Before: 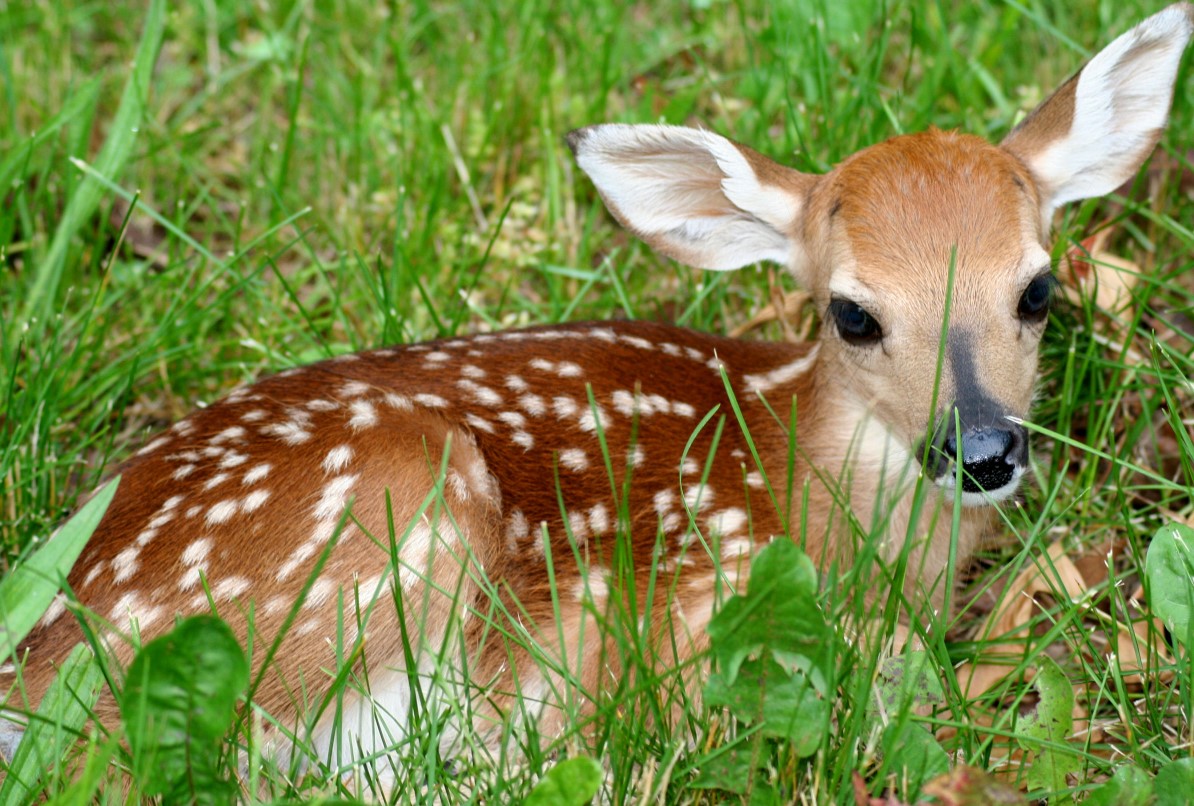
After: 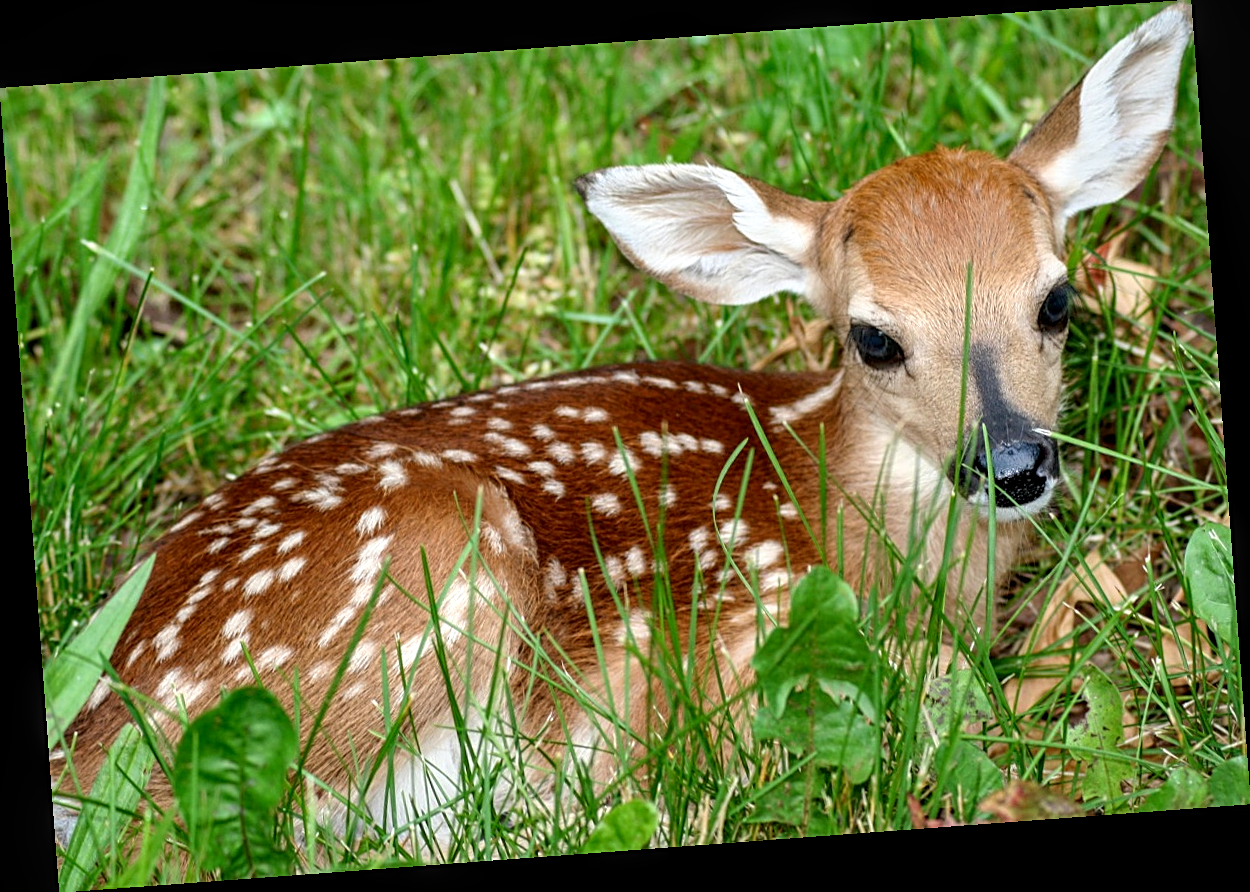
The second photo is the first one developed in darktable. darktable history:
rotate and perspective: rotation -4.25°, automatic cropping off
sharpen: on, module defaults
local contrast: detail 130%
